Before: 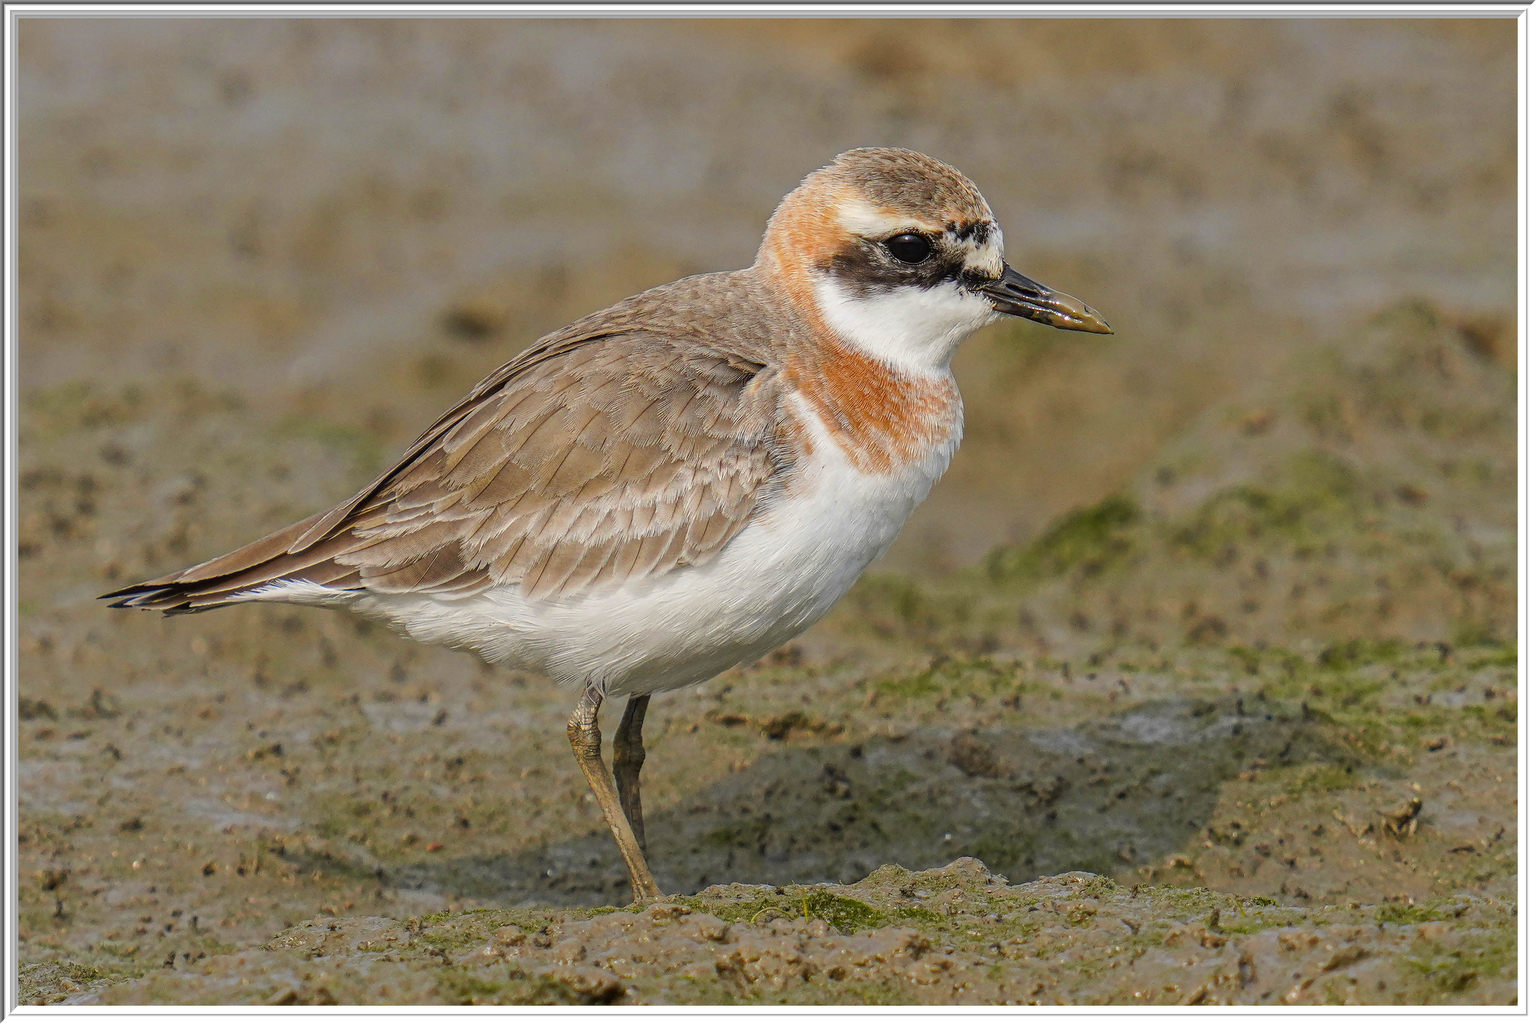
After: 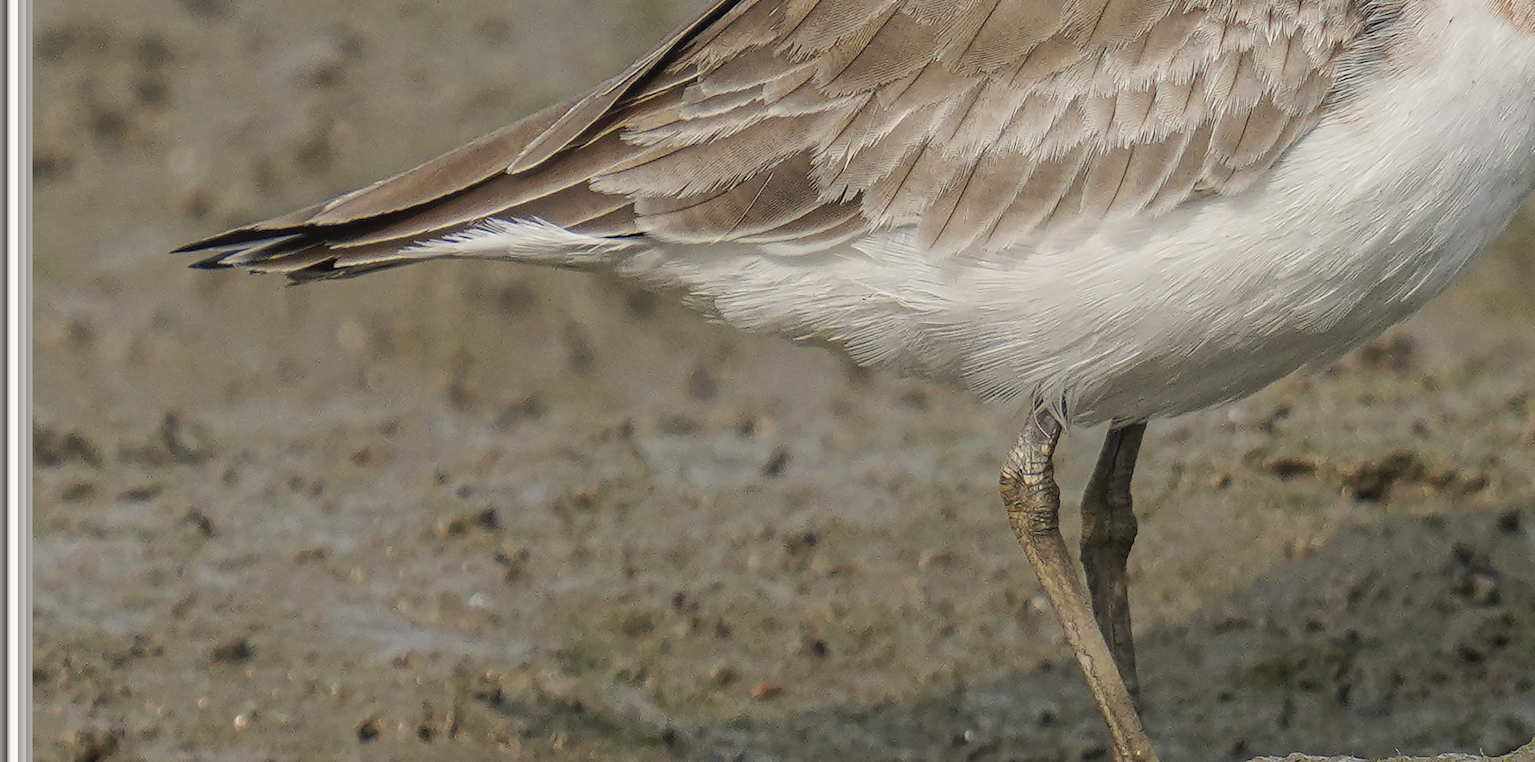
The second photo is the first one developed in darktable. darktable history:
crop: top 44.494%, right 43.253%, bottom 13.224%
contrast brightness saturation: contrast -0.051, saturation -0.397
color correction: highlights b* 2.91
